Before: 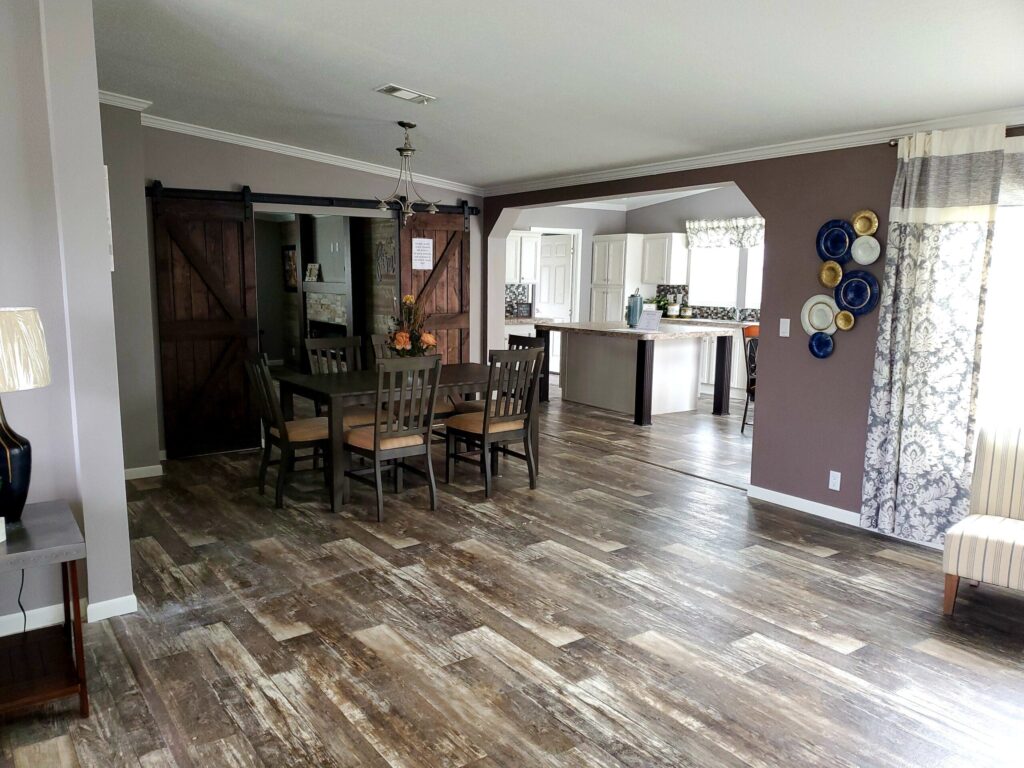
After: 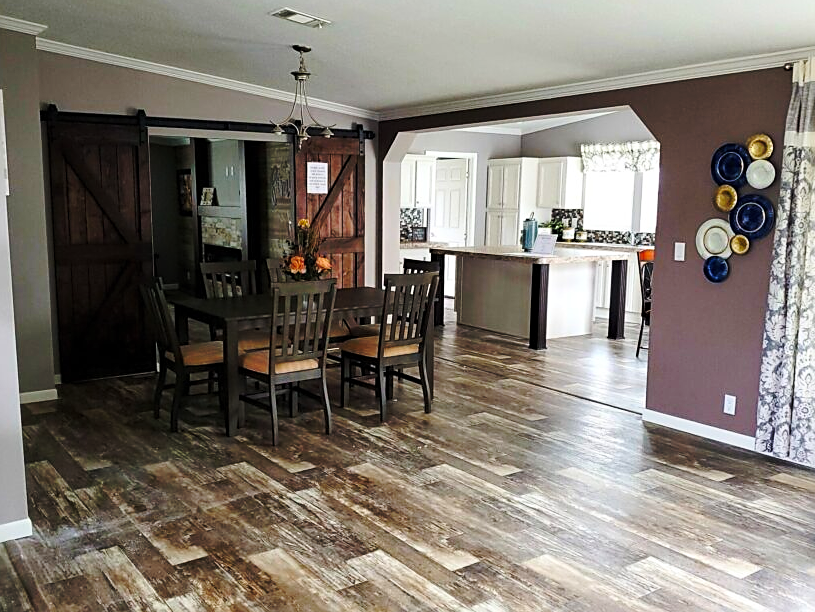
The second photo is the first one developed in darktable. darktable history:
contrast brightness saturation: brightness 0.087, saturation 0.194
crop and rotate: left 10.321%, top 9.926%, right 10.034%, bottom 10.274%
base curve: curves: ch0 [(0, 0) (0.073, 0.04) (0.157, 0.139) (0.492, 0.492) (0.758, 0.758) (1, 1)], preserve colors none
shadows and highlights: shadows 0.375, highlights 40.17
sharpen: on, module defaults
